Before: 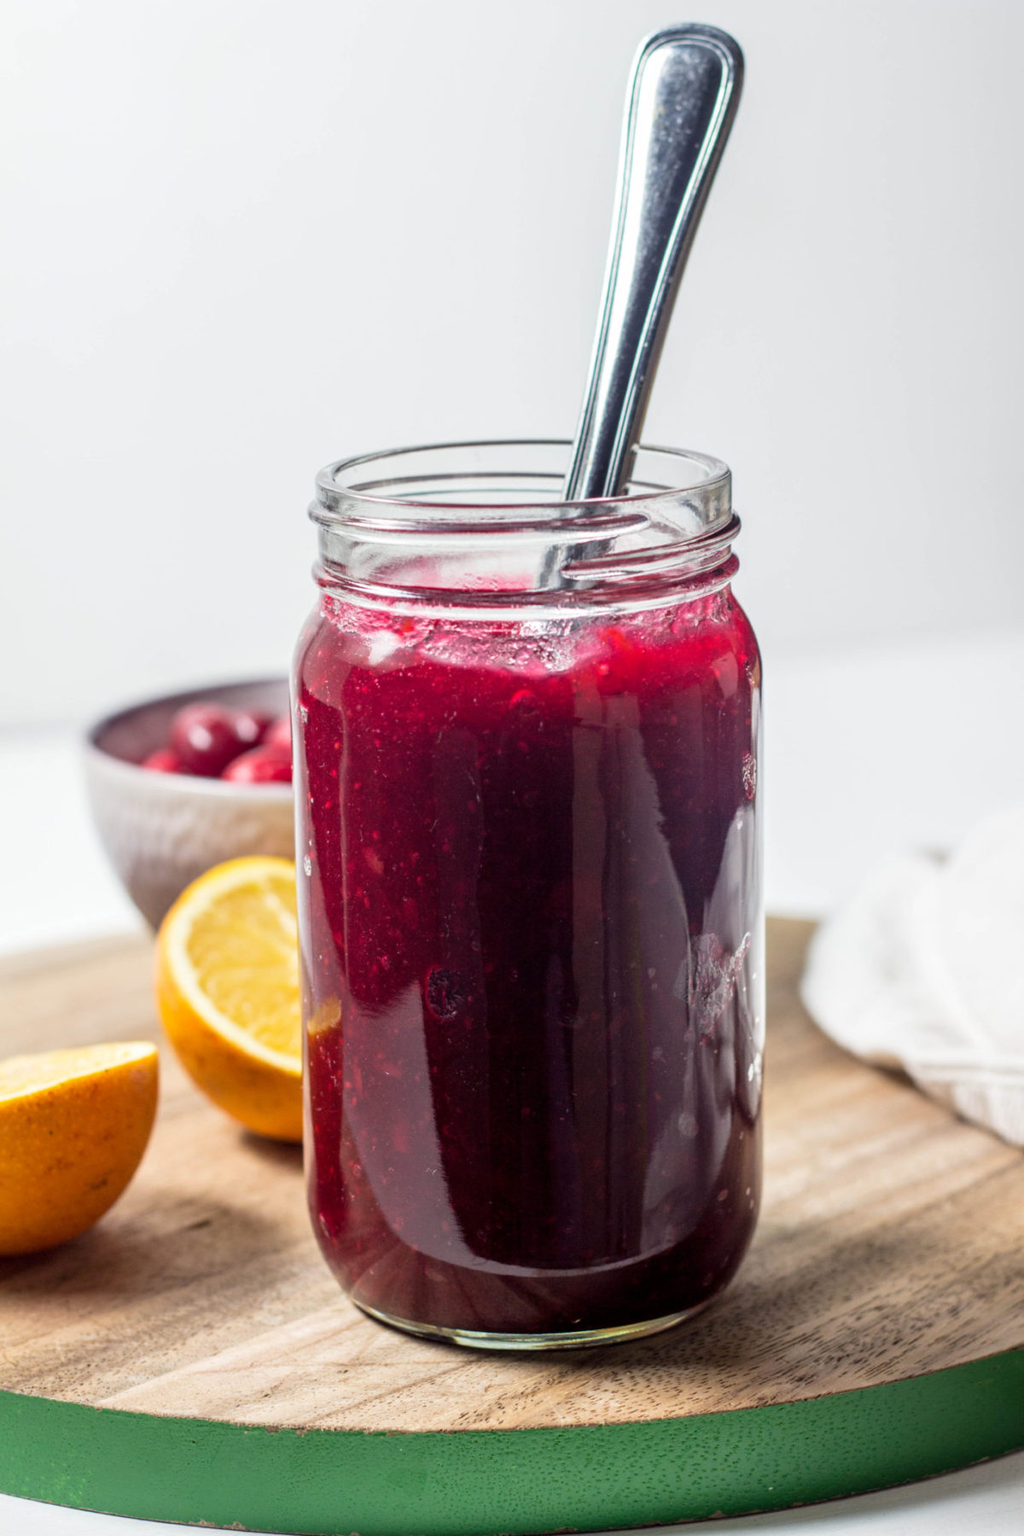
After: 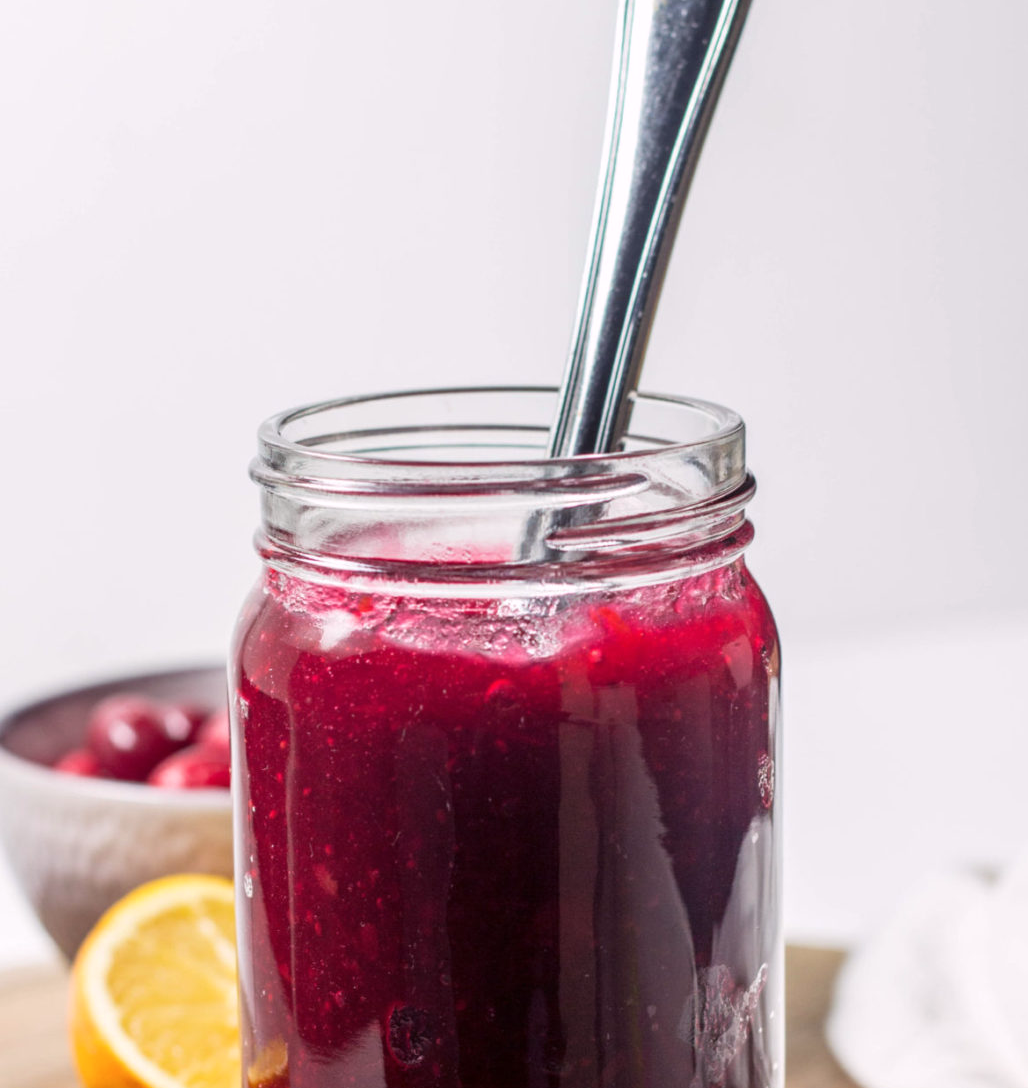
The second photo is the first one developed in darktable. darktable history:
crop and rotate: left 9.348%, top 7.183%, right 4.981%, bottom 32.328%
color correction: highlights a* 2.95, highlights b* -1.32, shadows a* -0.09, shadows b* 2.15, saturation 0.979
